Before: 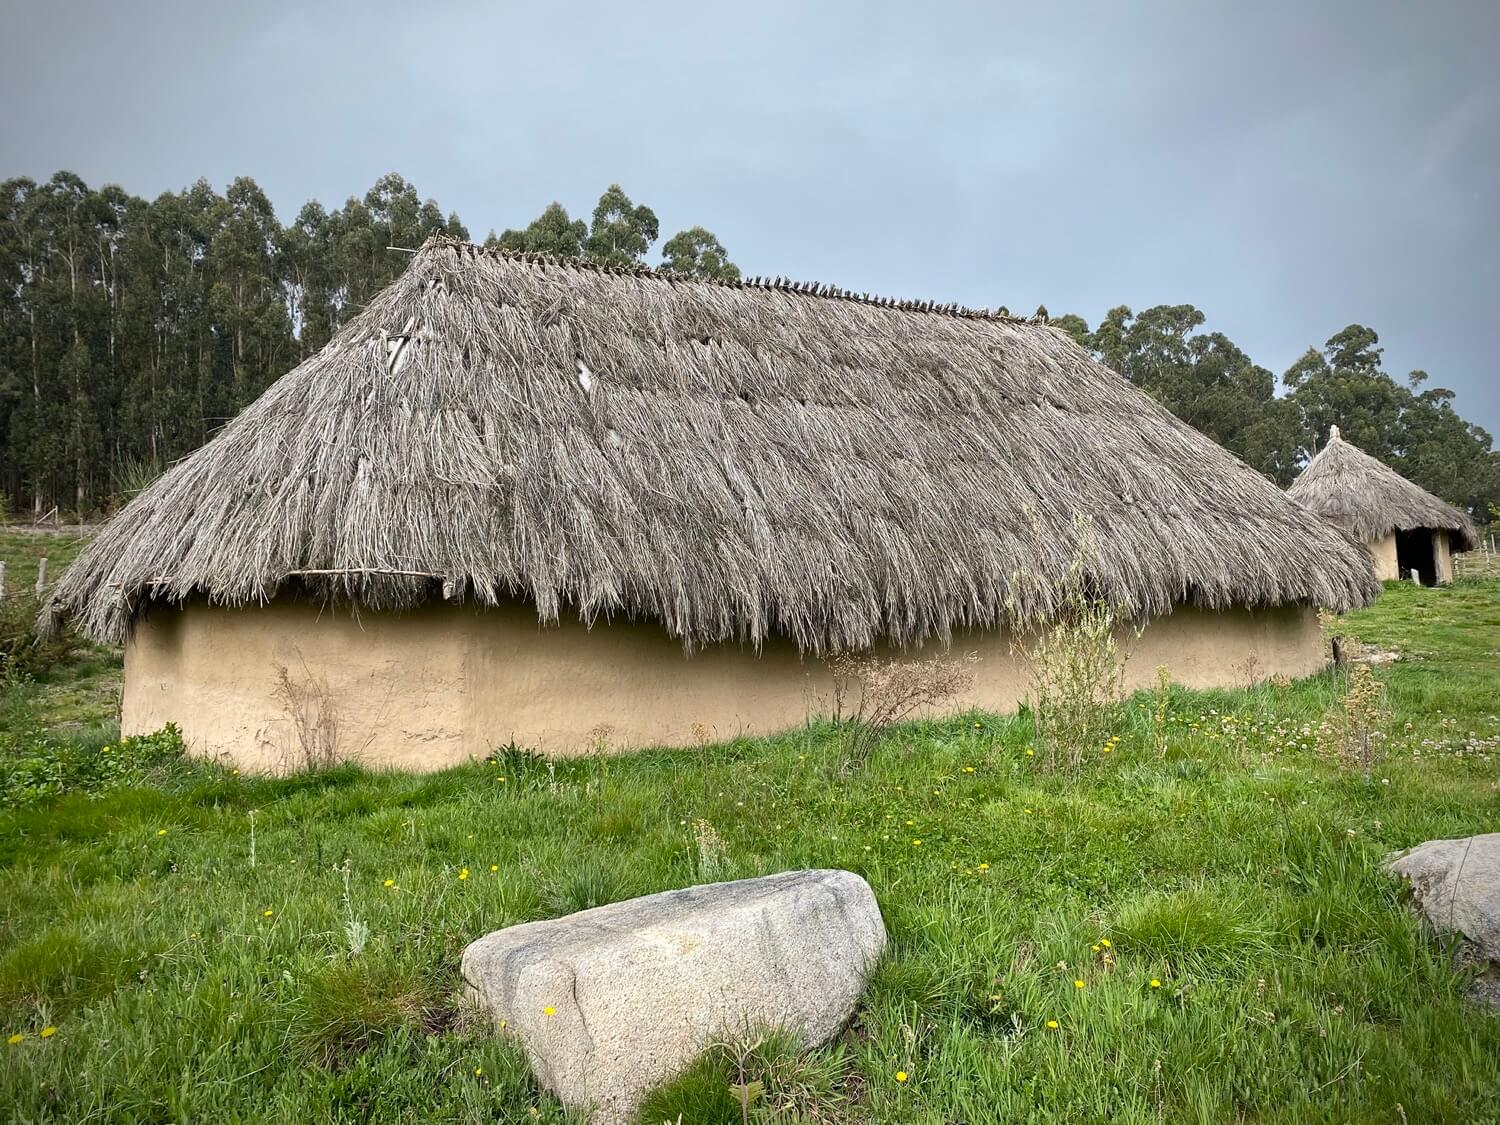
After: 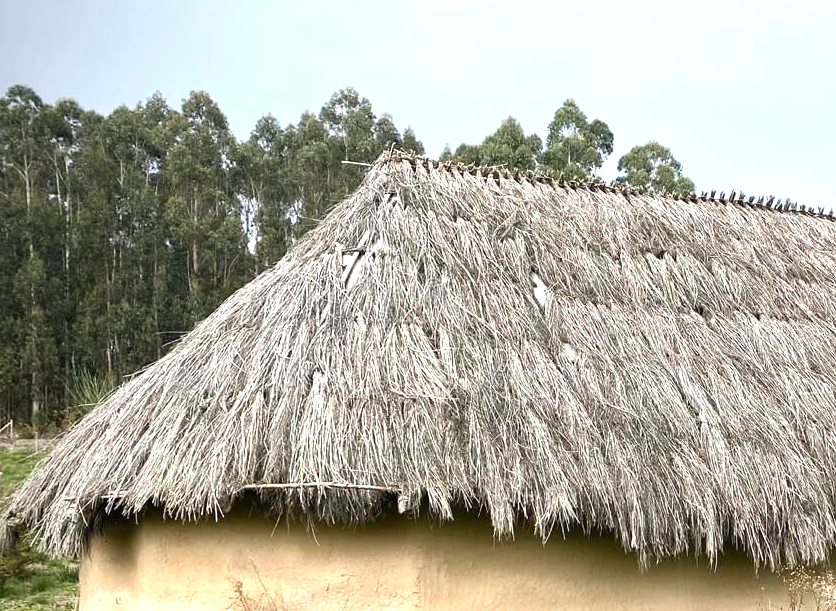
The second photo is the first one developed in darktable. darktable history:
exposure: black level correction 0, exposure 0.85 EV, compensate highlight preservation false
crop and rotate: left 3.034%, top 7.663%, right 41.206%, bottom 37.962%
